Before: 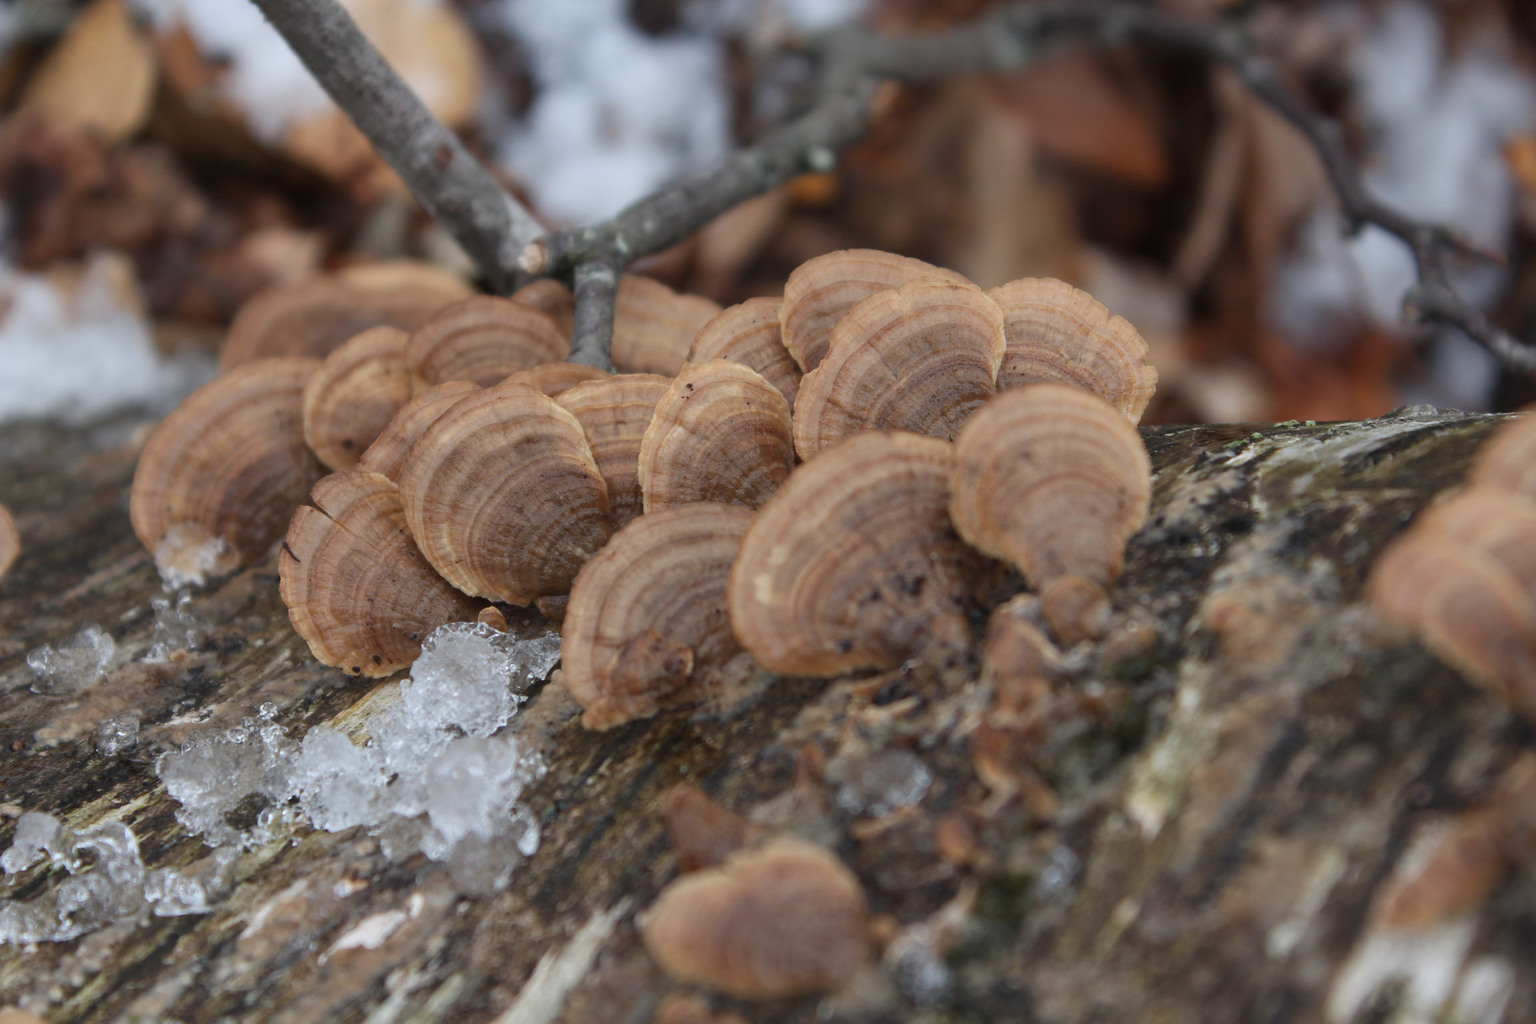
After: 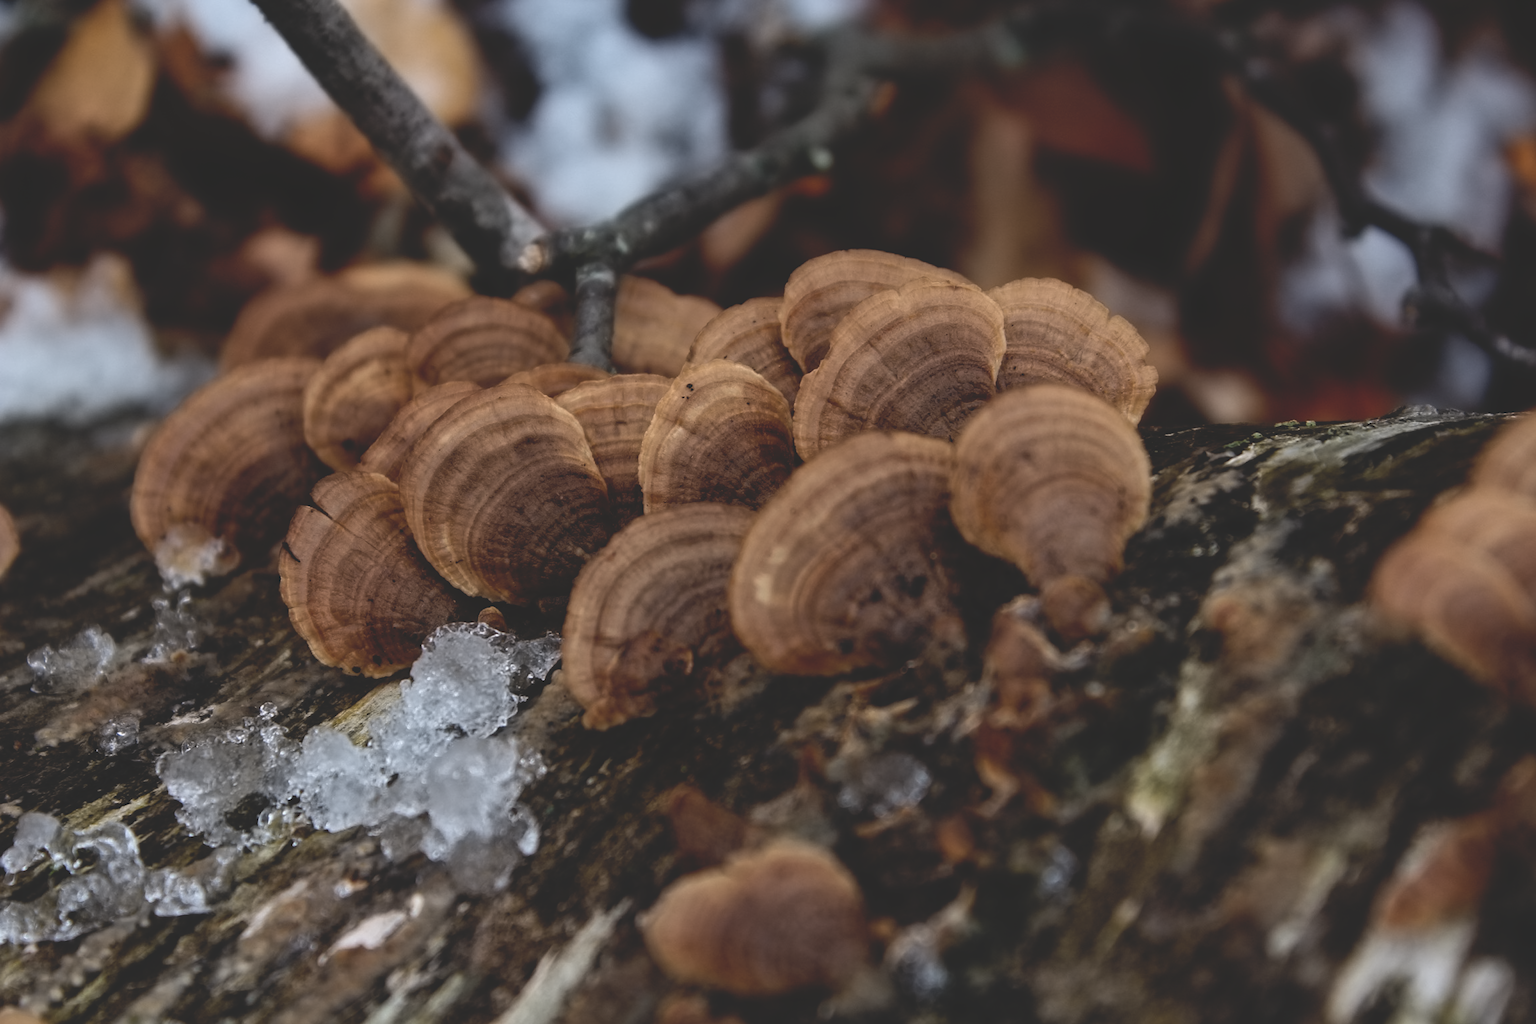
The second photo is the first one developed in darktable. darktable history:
contrast equalizer: y [[0.5 ×6], [0.5 ×6], [0.5 ×6], [0 ×6], [0, 0.039, 0.251, 0.29, 0.293, 0.292]]
base curve: curves: ch0 [(0, 0.02) (0.083, 0.036) (1, 1)], preserve colors none
